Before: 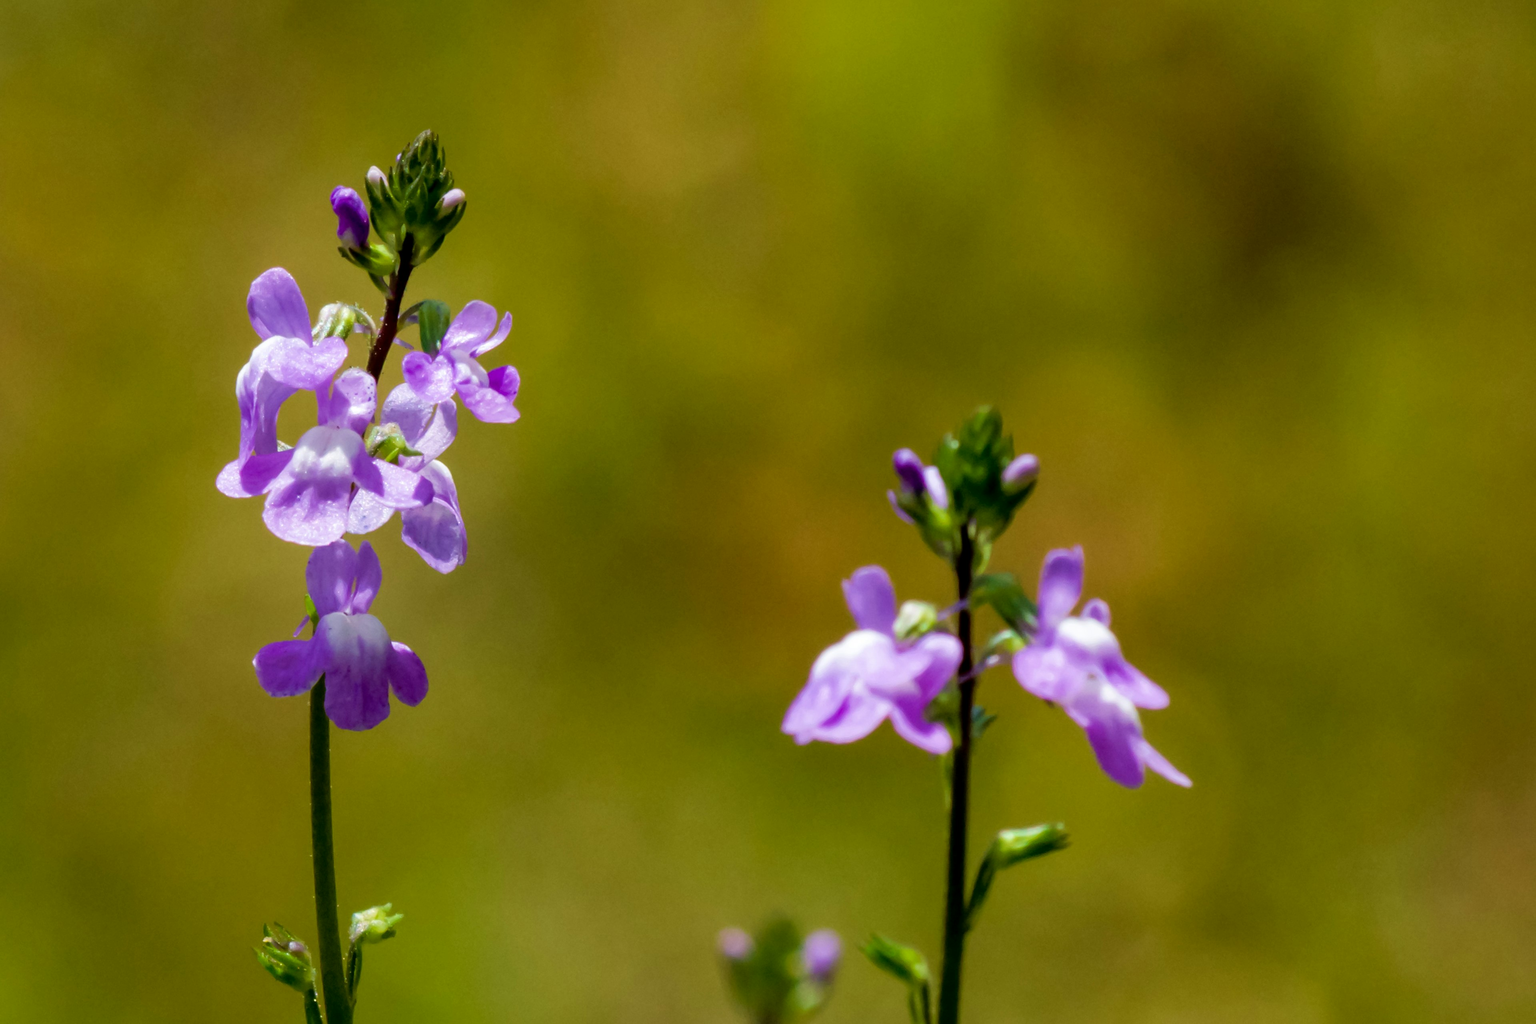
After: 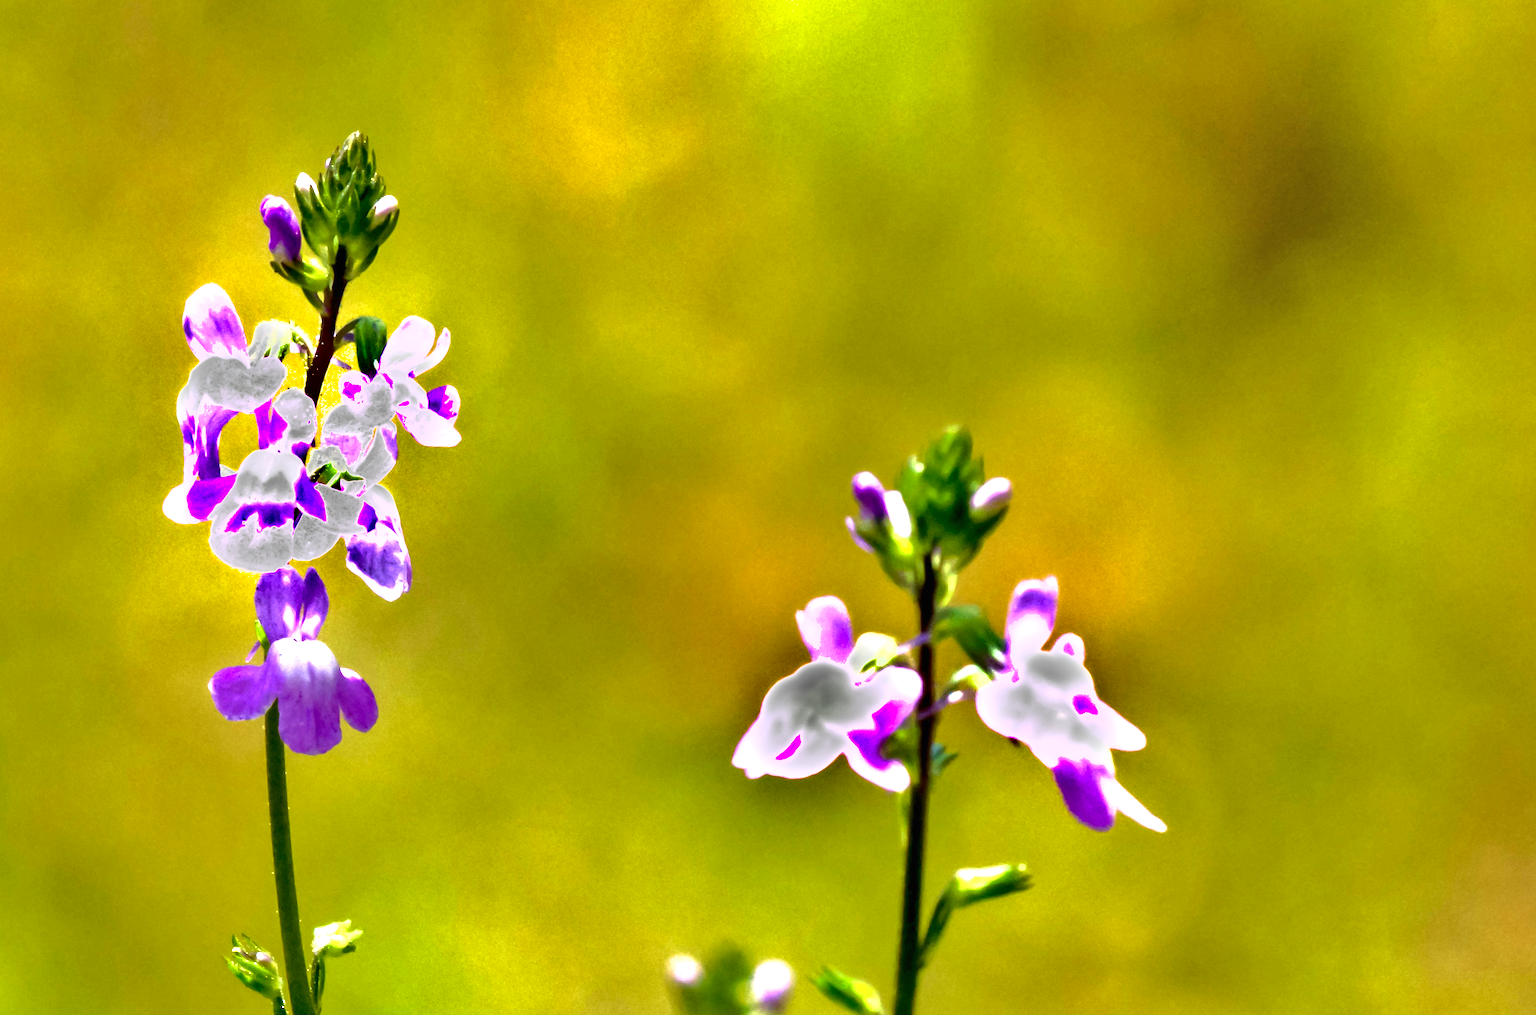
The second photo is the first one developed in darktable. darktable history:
shadows and highlights: soften with gaussian
exposure: black level correction 0, exposure 2.088 EV, compensate exposure bias true, compensate highlight preservation false
tone curve: curves: ch0 [(0, 0) (0.568, 0.517) (0.8, 0.717) (1, 1)]
rotate and perspective: rotation 0.062°, lens shift (vertical) 0.115, lens shift (horizontal) -0.133, crop left 0.047, crop right 0.94, crop top 0.061, crop bottom 0.94
